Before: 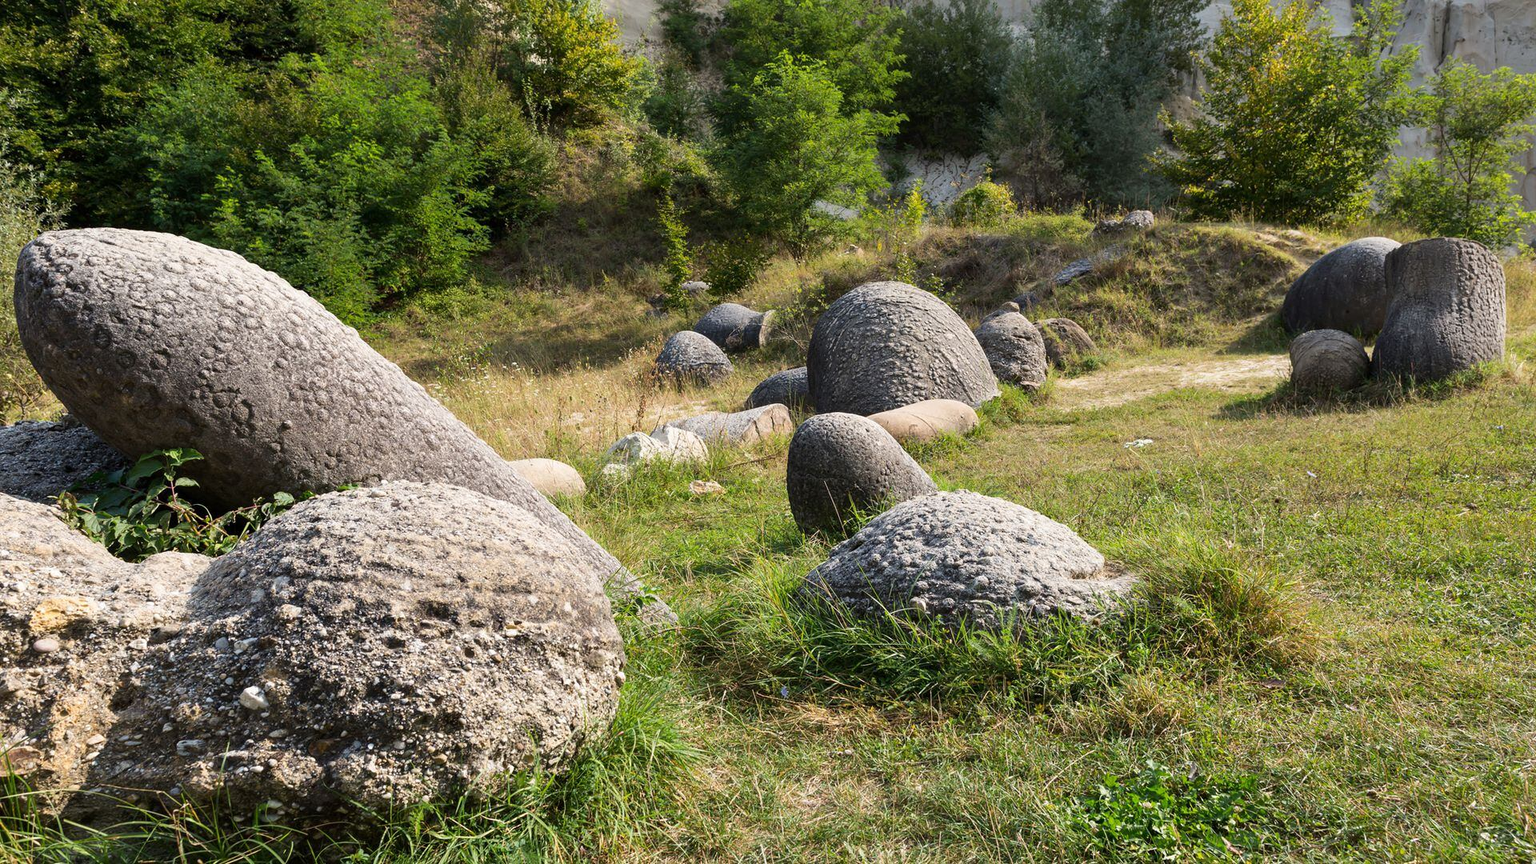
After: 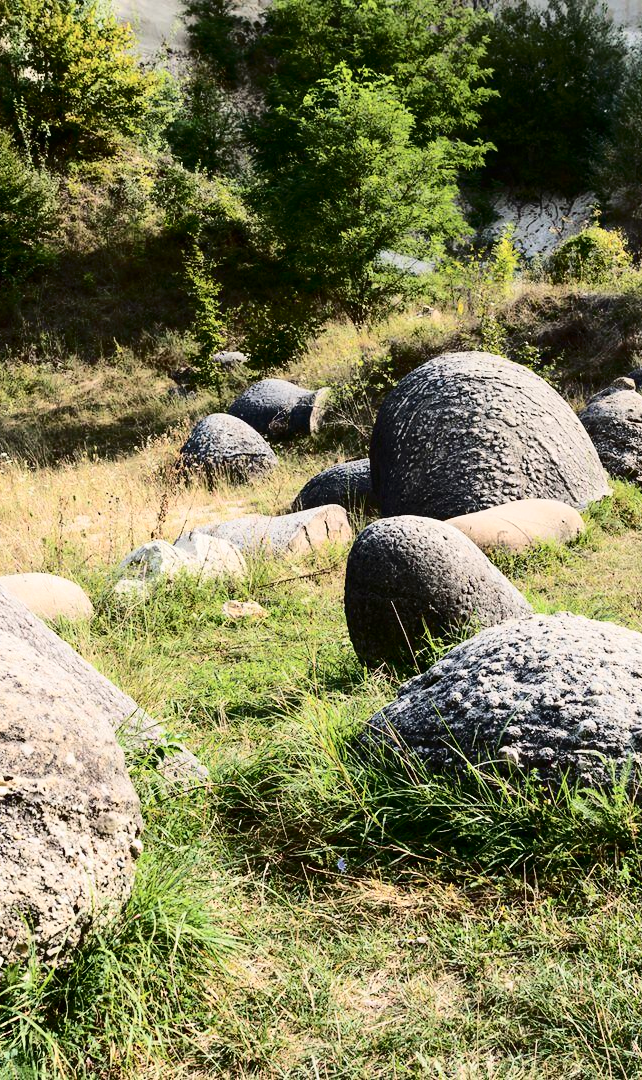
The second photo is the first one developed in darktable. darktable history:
tone curve: curves: ch0 [(0, 0) (0.179, 0.073) (0.265, 0.147) (0.463, 0.553) (0.51, 0.635) (0.716, 0.863) (1, 0.997)], color space Lab, independent channels
crop: left 33.296%, right 33.217%
exposure: compensate highlight preservation false
